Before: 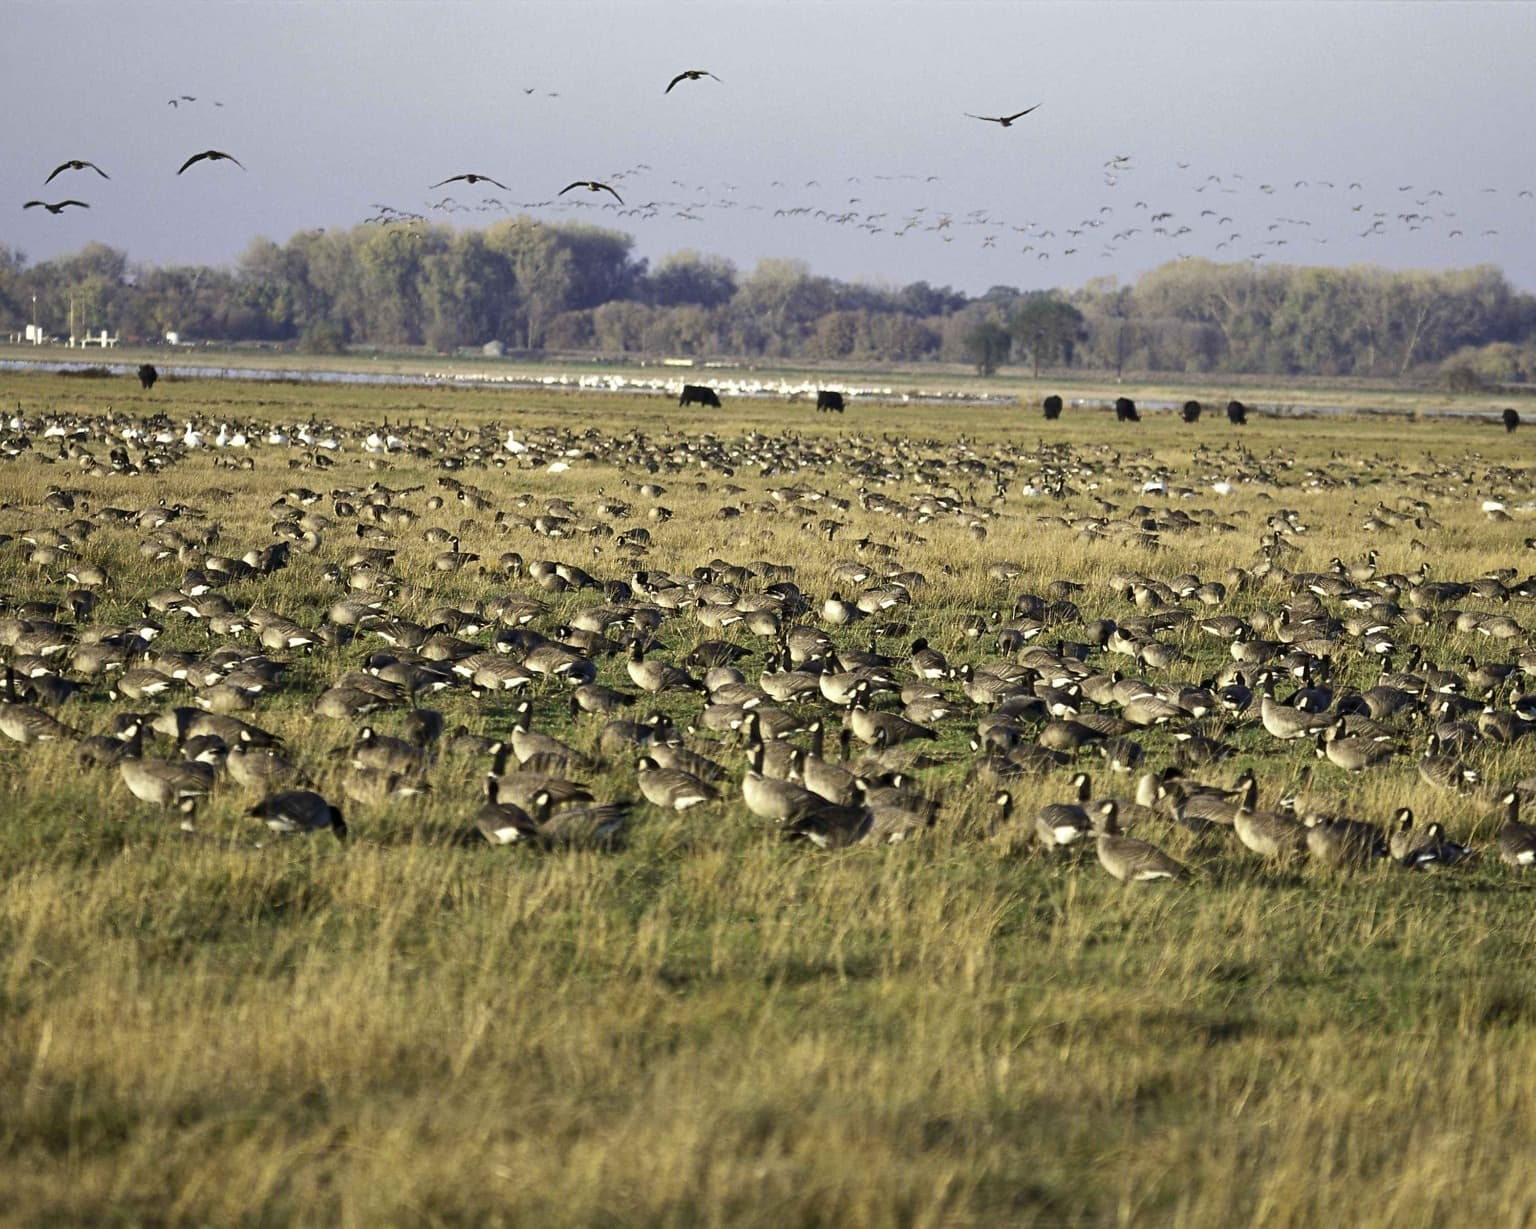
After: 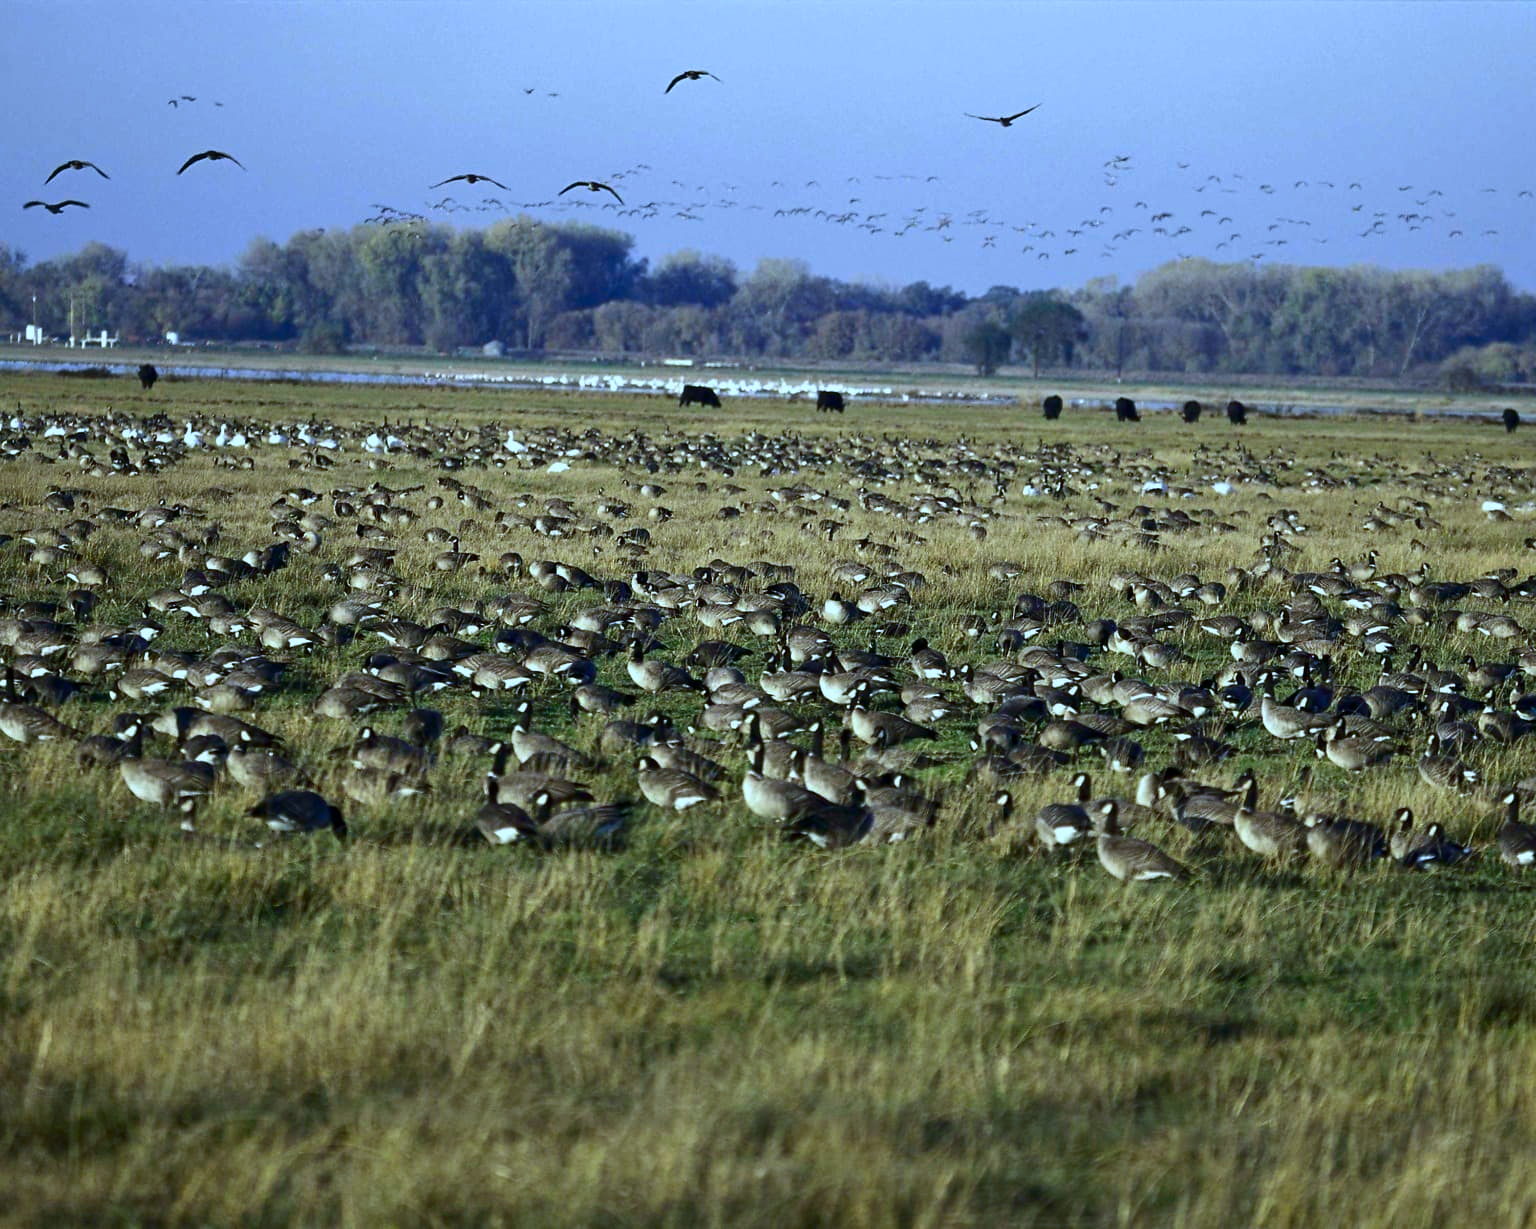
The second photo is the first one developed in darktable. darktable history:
contrast brightness saturation: contrast 0.066, brightness -0.13, saturation 0.046
exposure: exposure -0.047 EV, compensate highlight preservation false
color balance rgb: linear chroma grading › global chroma 15.595%, perceptual saturation grading › global saturation 0.251%, global vibrance 20%
color calibration: illuminant custom, x 0.392, y 0.392, temperature 3851.26 K
